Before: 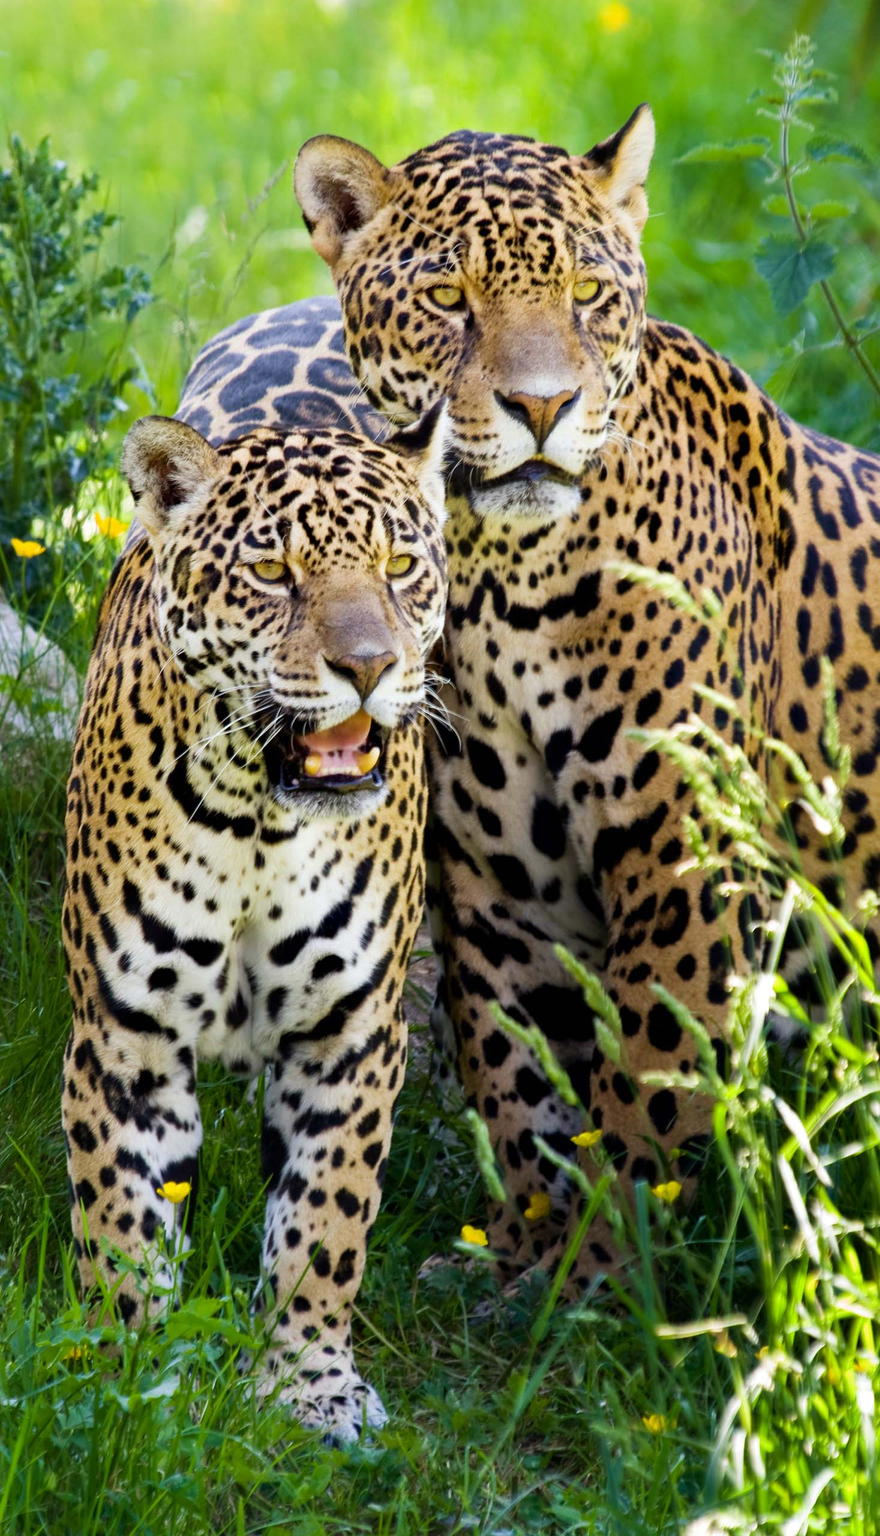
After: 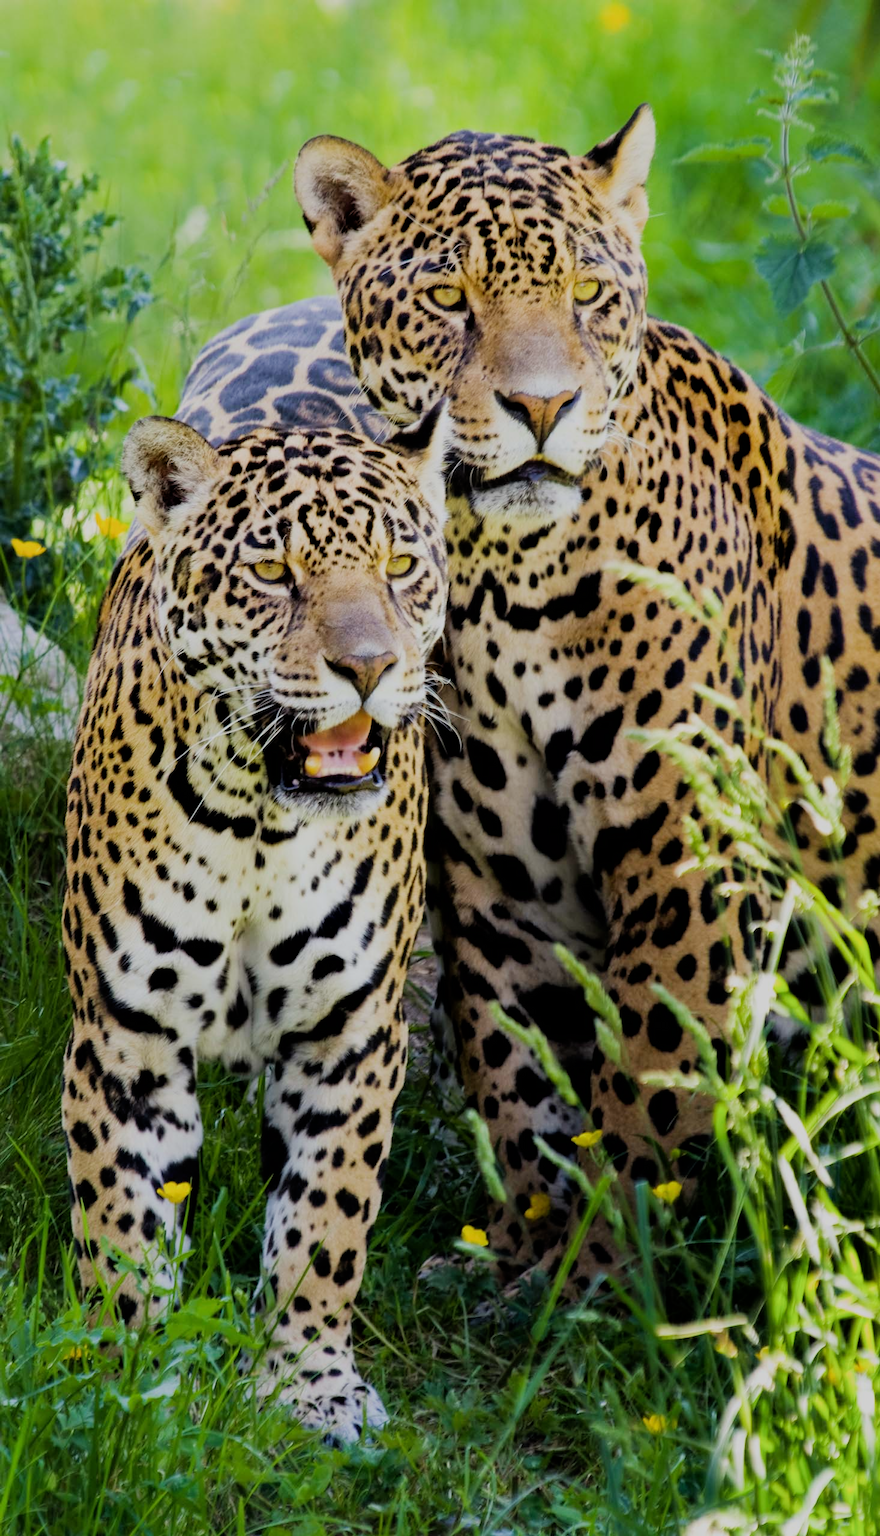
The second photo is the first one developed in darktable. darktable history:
filmic rgb: black relative exposure -8.5 EV, white relative exposure 5.57 EV, hardness 3.37, contrast 1.016
